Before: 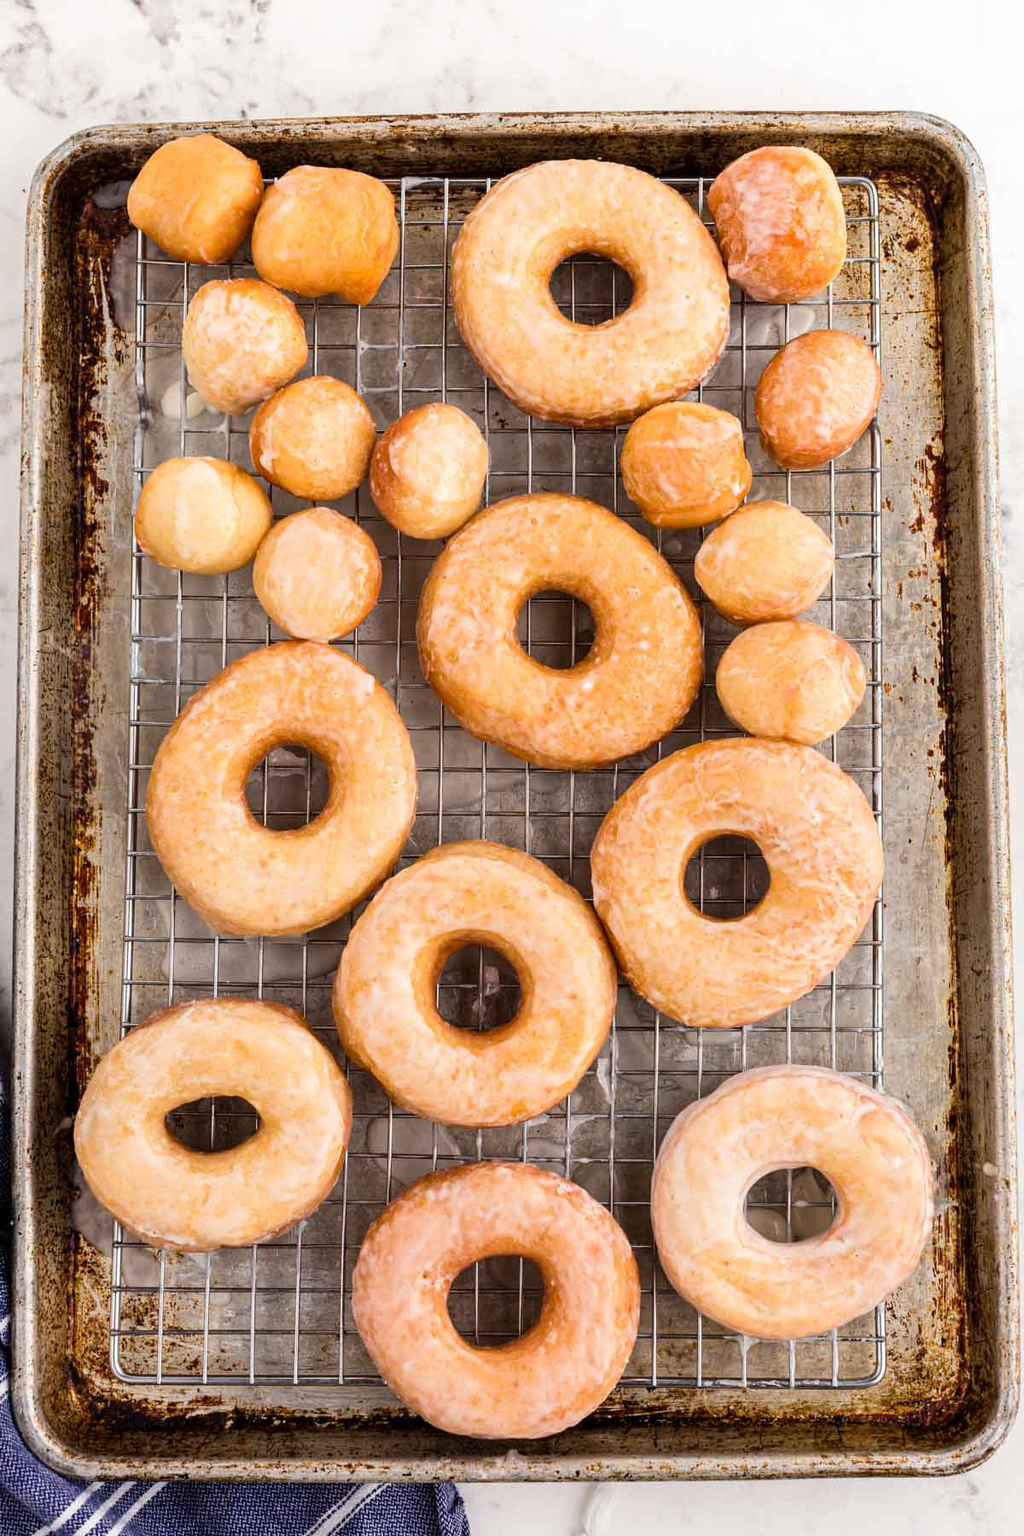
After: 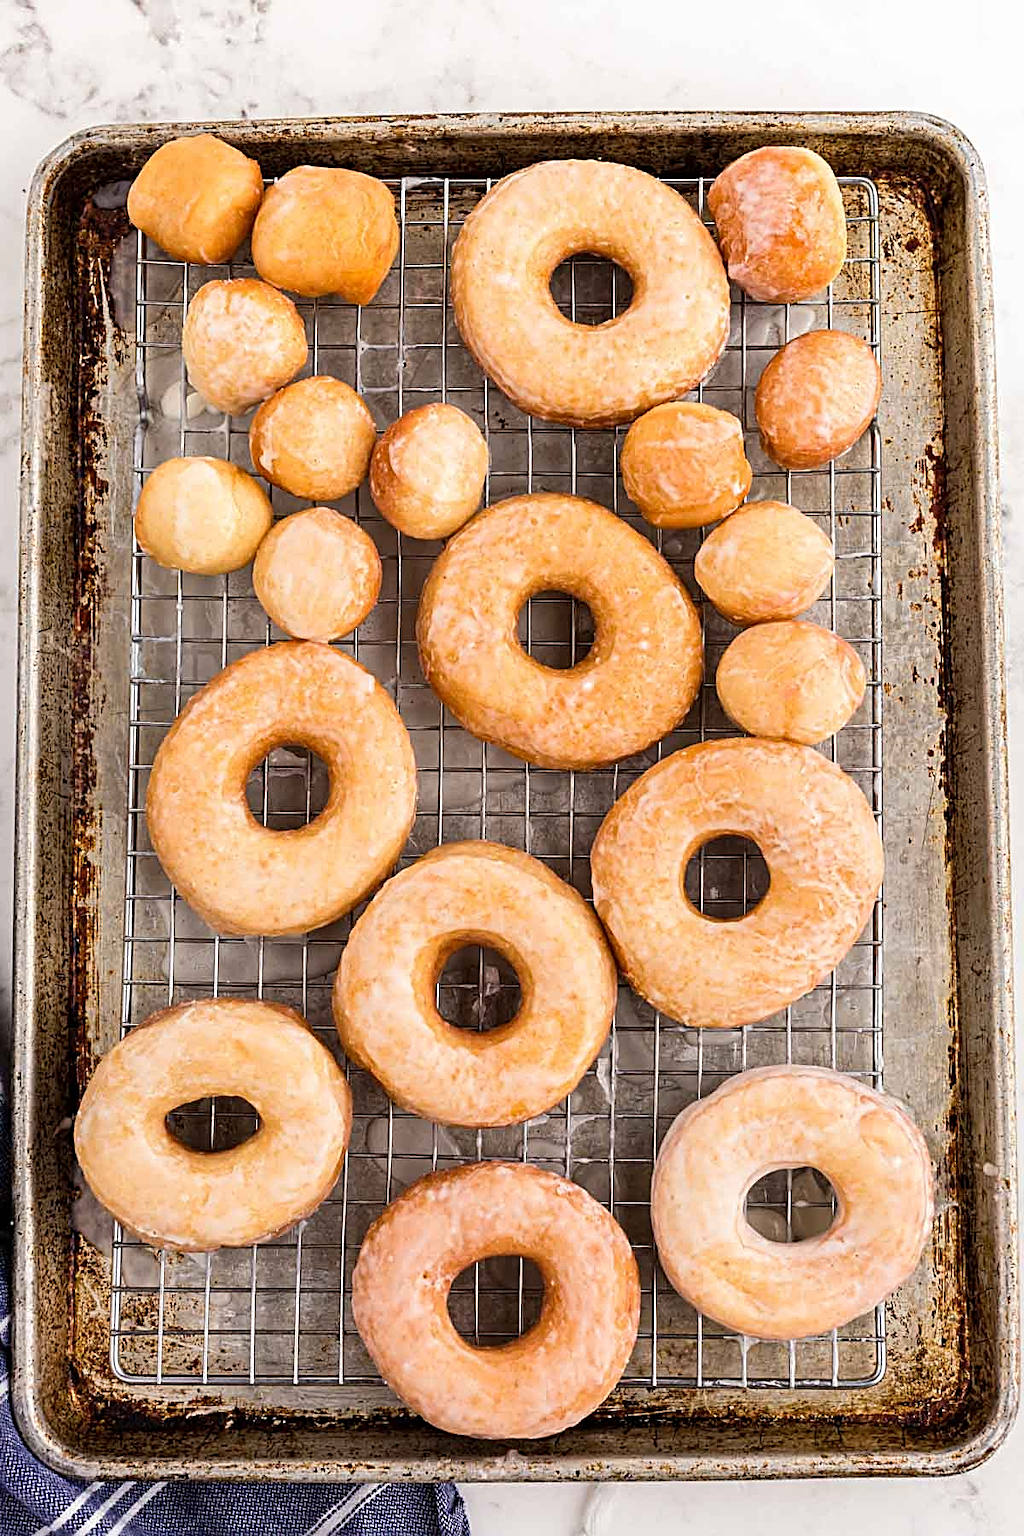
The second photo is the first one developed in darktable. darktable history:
sharpen: radius 2.636, amount 0.665
